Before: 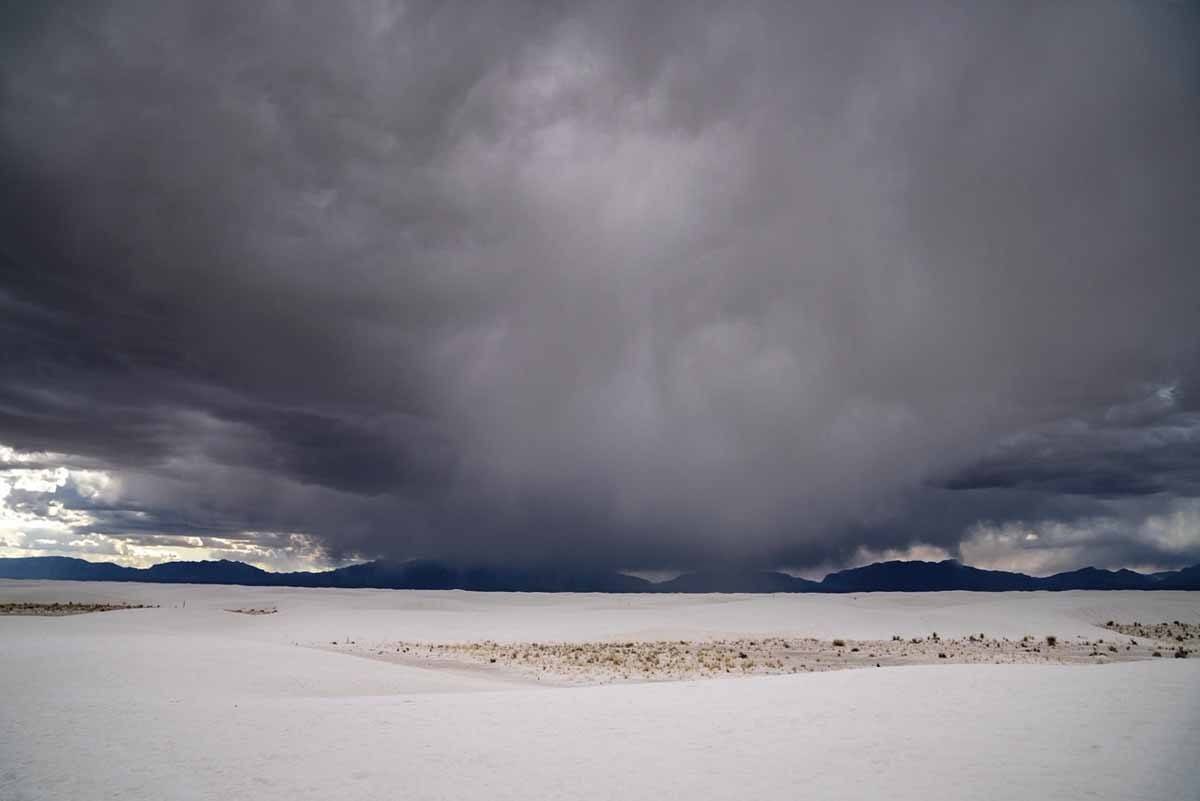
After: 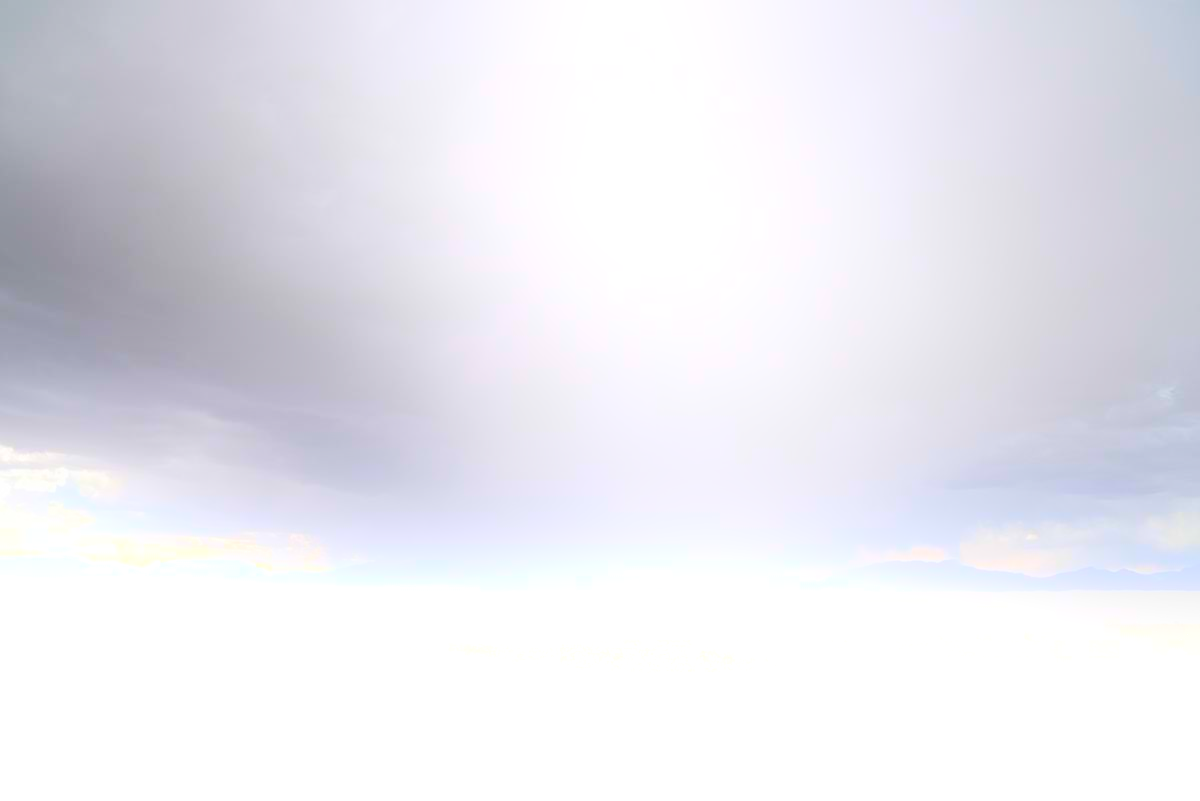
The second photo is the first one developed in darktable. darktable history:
contrast equalizer: y [[0.5, 0.488, 0.462, 0.461, 0.491, 0.5], [0.5 ×6], [0.5 ×6], [0 ×6], [0 ×6]]
bloom: size 25%, threshold 5%, strength 90%
